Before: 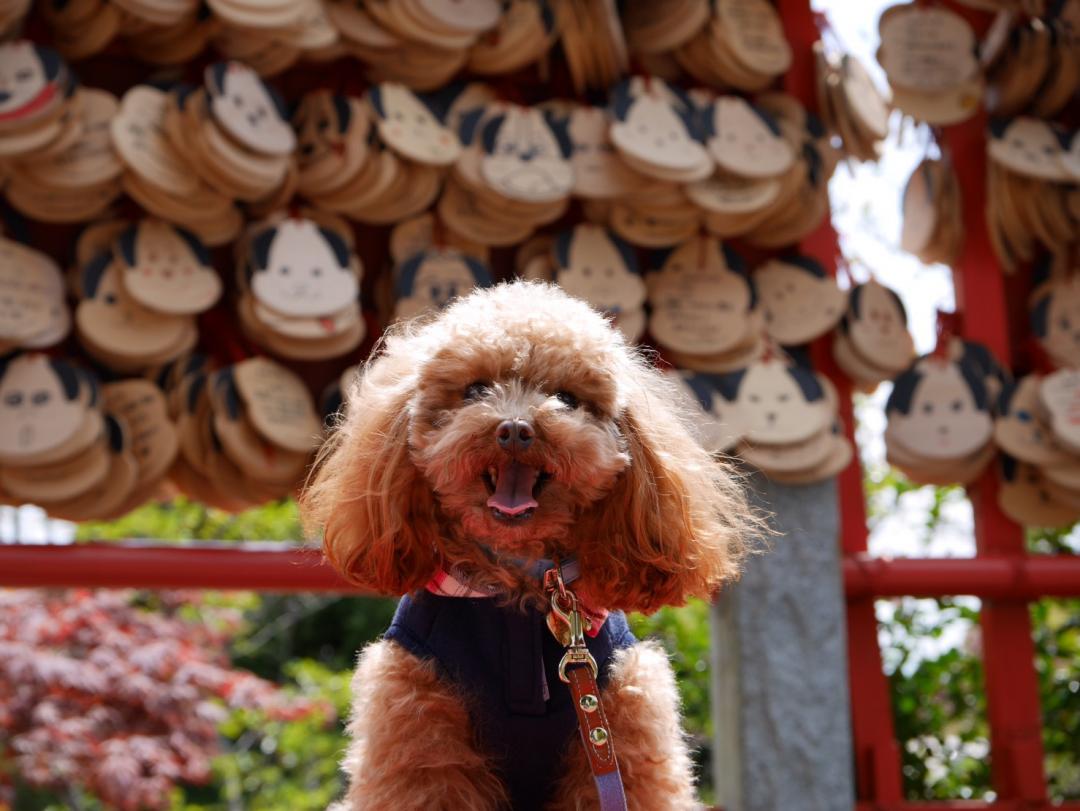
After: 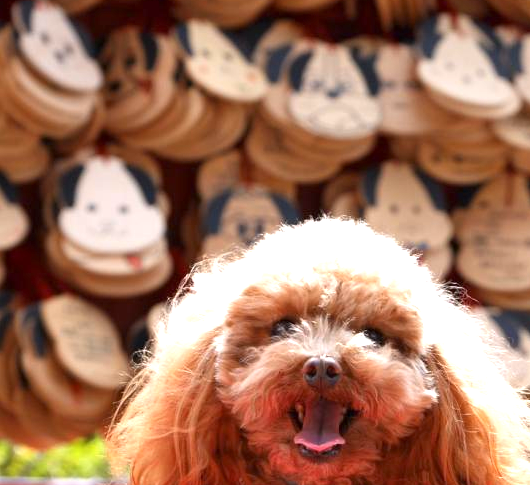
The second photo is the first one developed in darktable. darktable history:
exposure: exposure 1.001 EV, compensate highlight preservation false
tone curve: curves: ch0 [(0, 0) (0.003, 0.003) (0.011, 0.011) (0.025, 0.025) (0.044, 0.045) (0.069, 0.07) (0.1, 0.1) (0.136, 0.137) (0.177, 0.179) (0.224, 0.226) (0.277, 0.279) (0.335, 0.338) (0.399, 0.402) (0.468, 0.472) (0.543, 0.547) (0.623, 0.628) (0.709, 0.715) (0.801, 0.807) (0.898, 0.902) (1, 1)], color space Lab, independent channels, preserve colors none
crop: left 17.911%, top 7.887%, right 32.937%, bottom 32.222%
